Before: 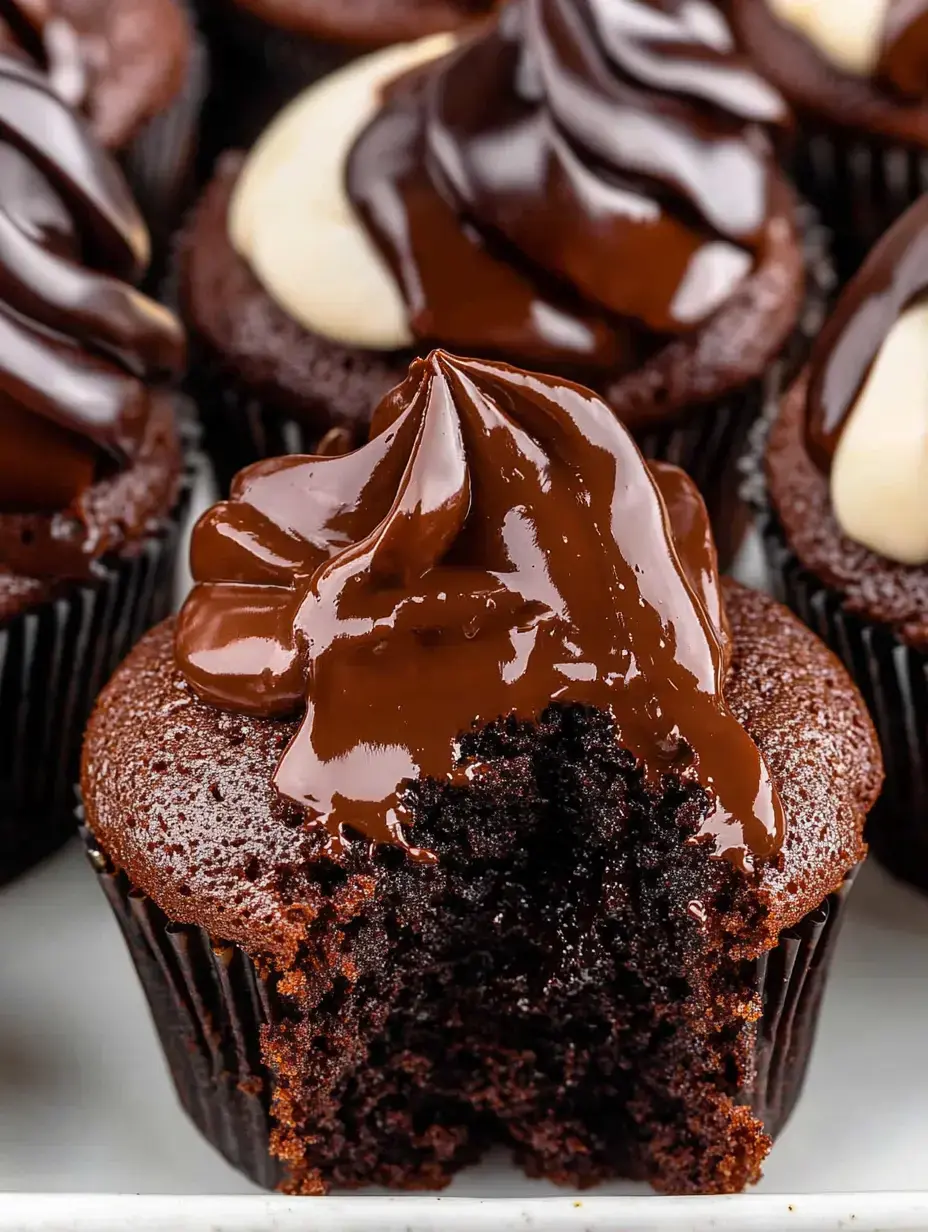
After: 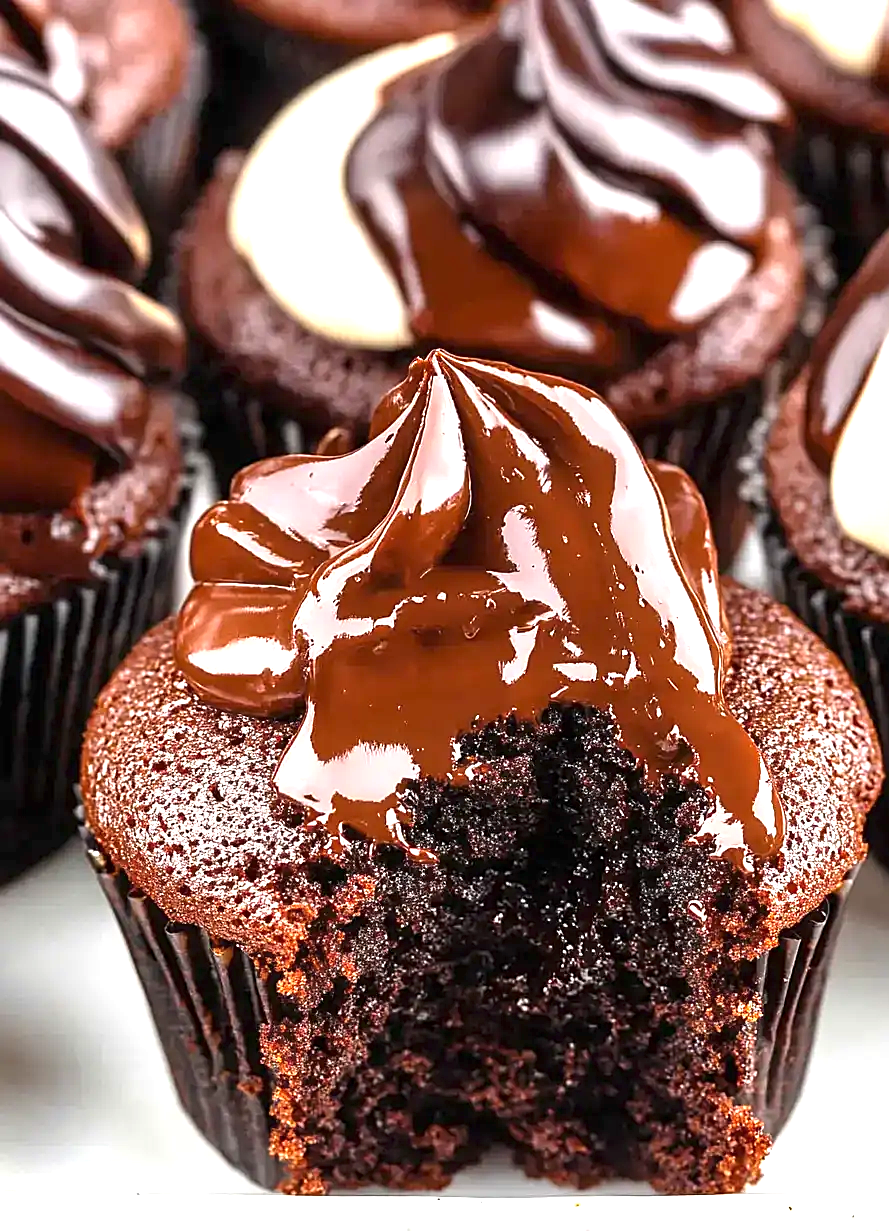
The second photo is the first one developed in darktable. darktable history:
sharpen: on, module defaults
exposure: black level correction 0, exposure 1.295 EV, compensate highlight preservation false
crop: right 4.12%, bottom 0.028%
